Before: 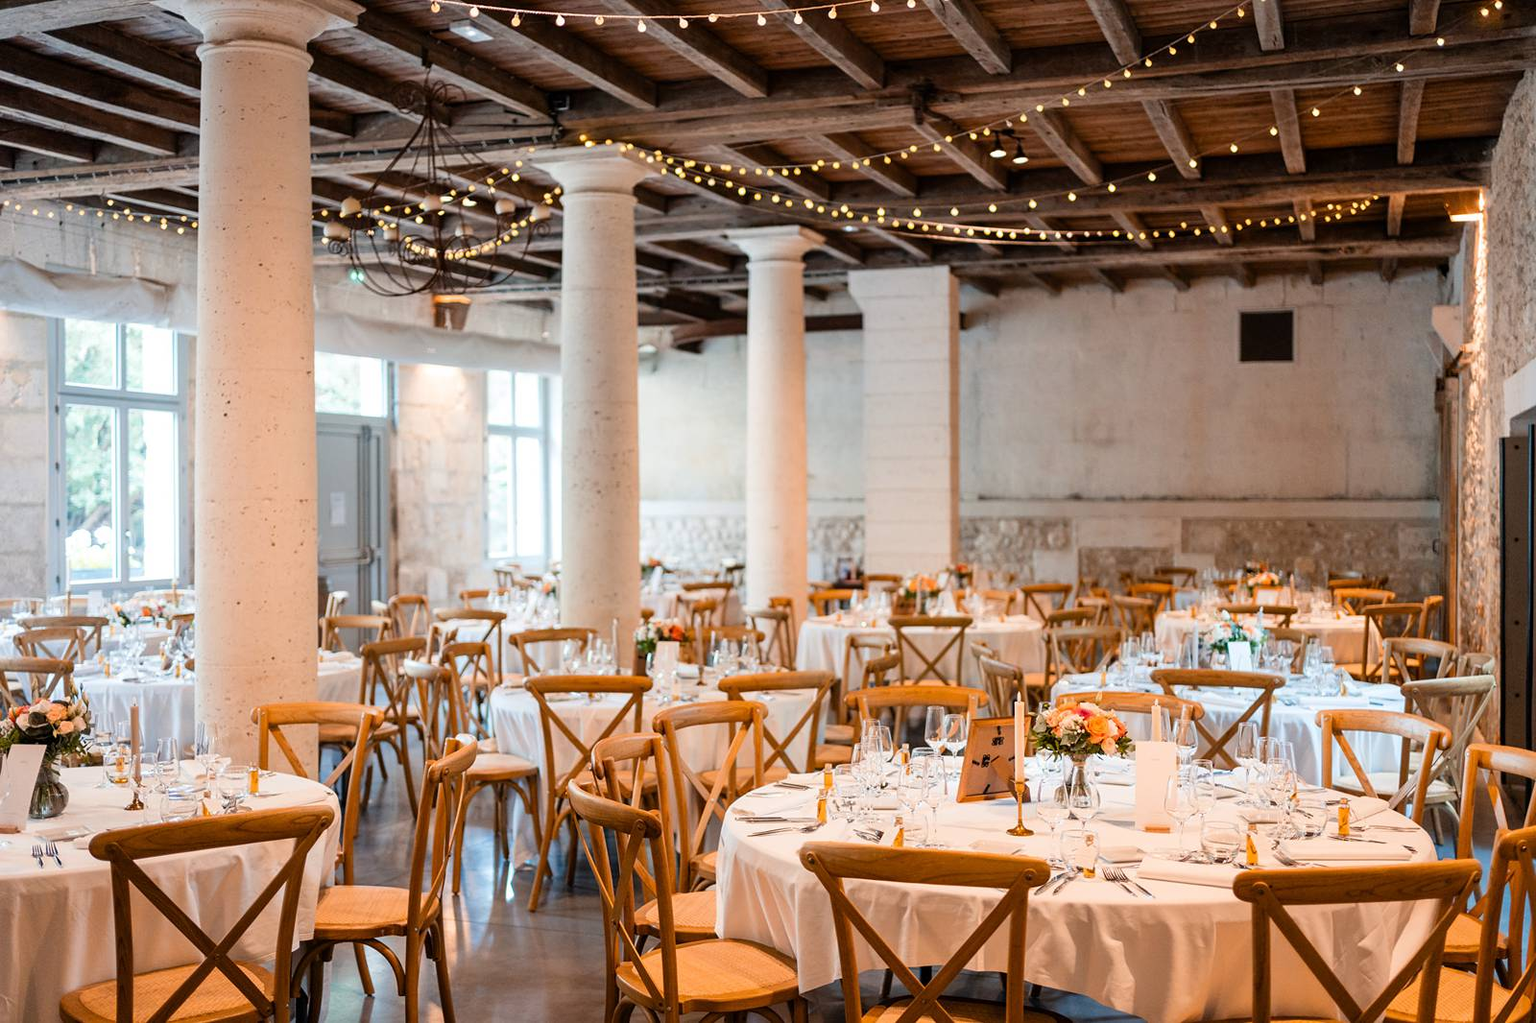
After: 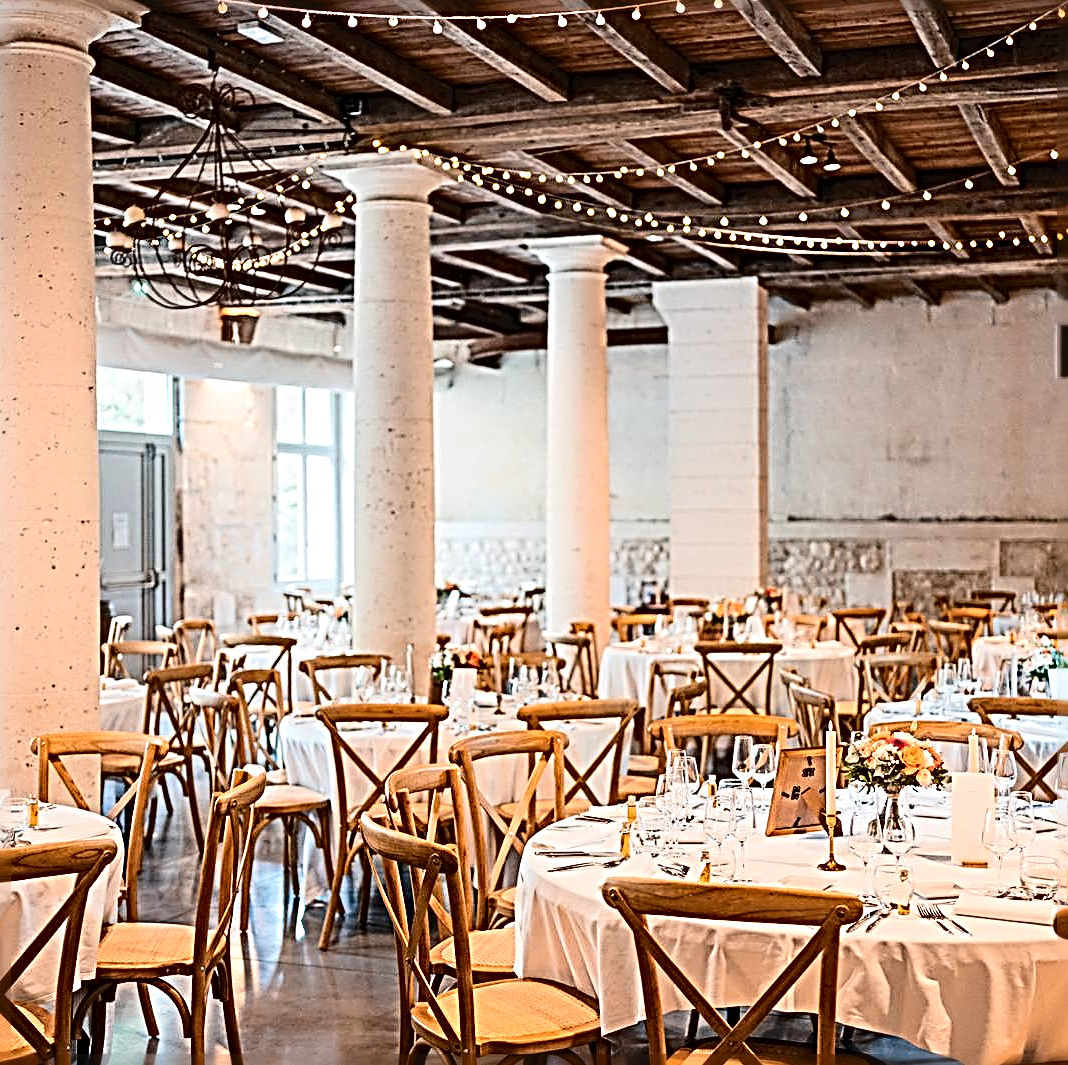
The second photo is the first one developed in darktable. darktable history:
tone curve: curves: ch0 [(0, 0) (0.003, 0.024) (0.011, 0.032) (0.025, 0.041) (0.044, 0.054) (0.069, 0.069) (0.1, 0.09) (0.136, 0.116) (0.177, 0.162) (0.224, 0.213) (0.277, 0.278) (0.335, 0.359) (0.399, 0.447) (0.468, 0.543) (0.543, 0.621) (0.623, 0.717) (0.709, 0.807) (0.801, 0.876) (0.898, 0.934) (1, 1)], color space Lab, independent channels, preserve colors none
crop and rotate: left 14.455%, right 18.768%
sharpen: radius 4.005, amount 1.996
